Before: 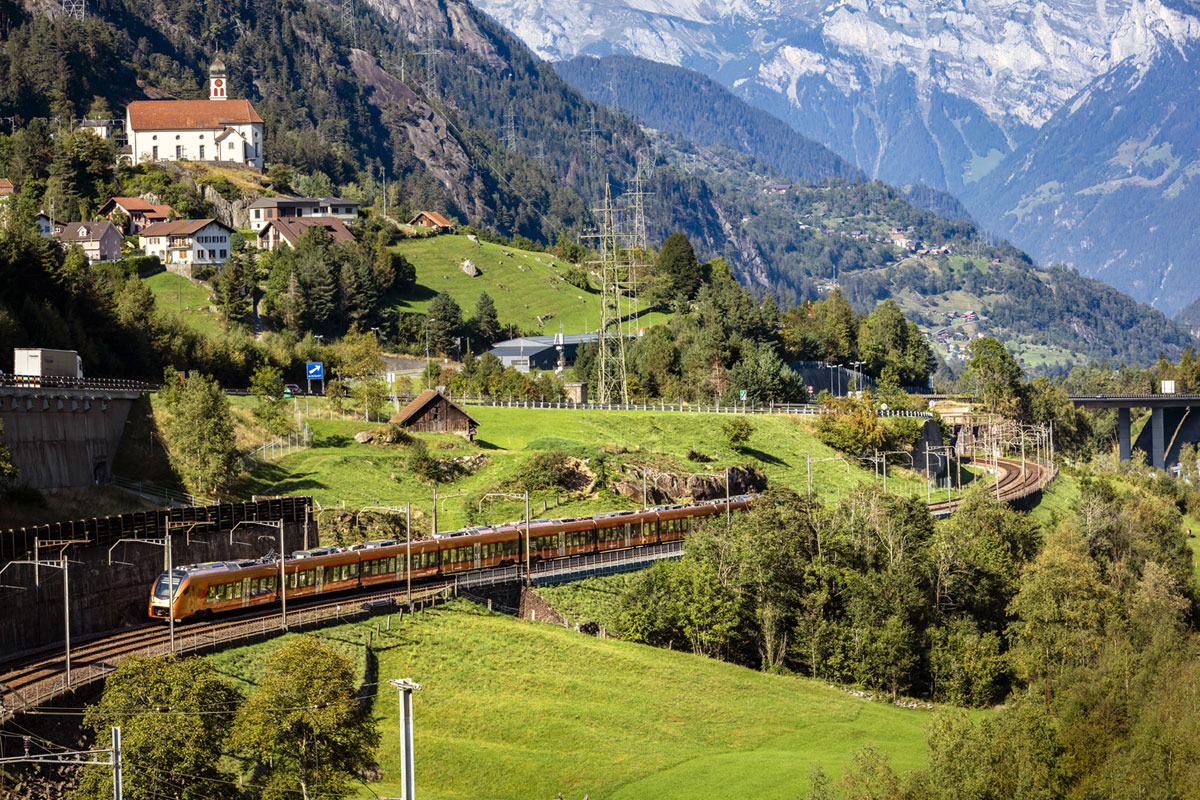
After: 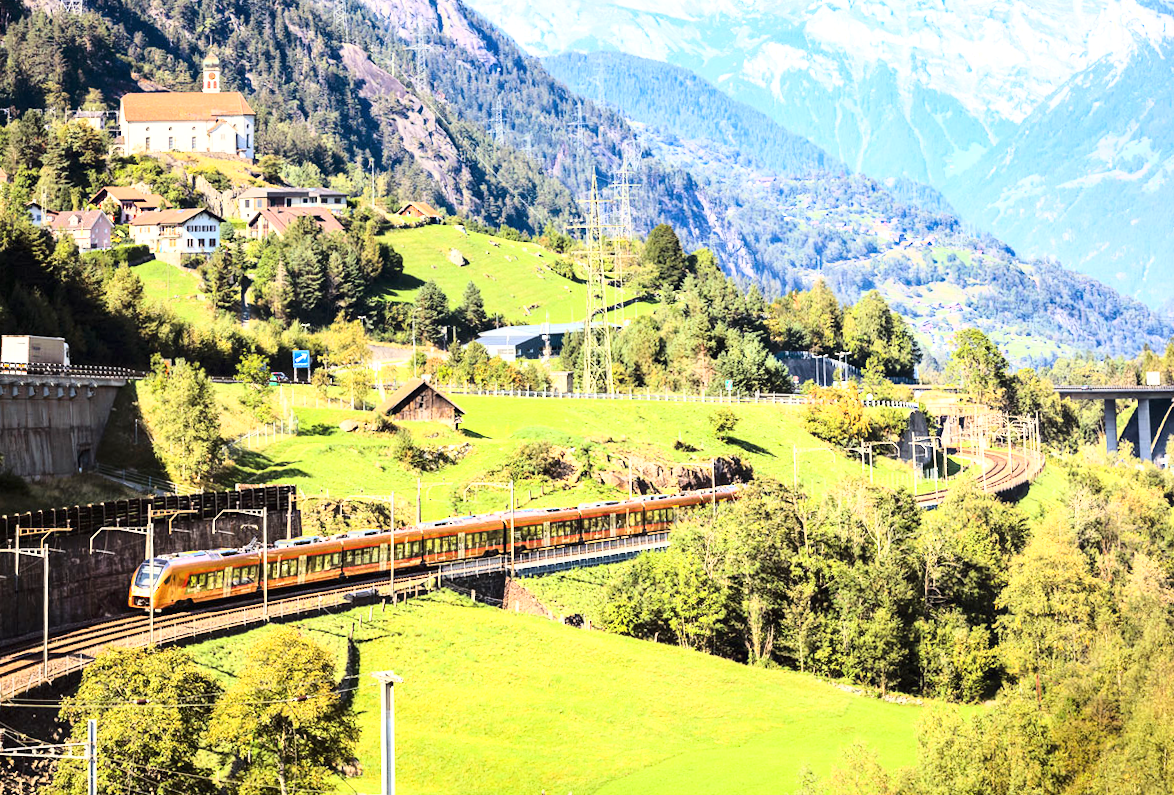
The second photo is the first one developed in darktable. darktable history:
base curve: curves: ch0 [(0, 0) (0.018, 0.026) (0.143, 0.37) (0.33, 0.731) (0.458, 0.853) (0.735, 0.965) (0.905, 0.986) (1, 1)]
rotate and perspective: rotation 0.226°, lens shift (vertical) -0.042, crop left 0.023, crop right 0.982, crop top 0.006, crop bottom 0.994
exposure: black level correction 0, exposure 0.7 EV, compensate exposure bias true, compensate highlight preservation false
